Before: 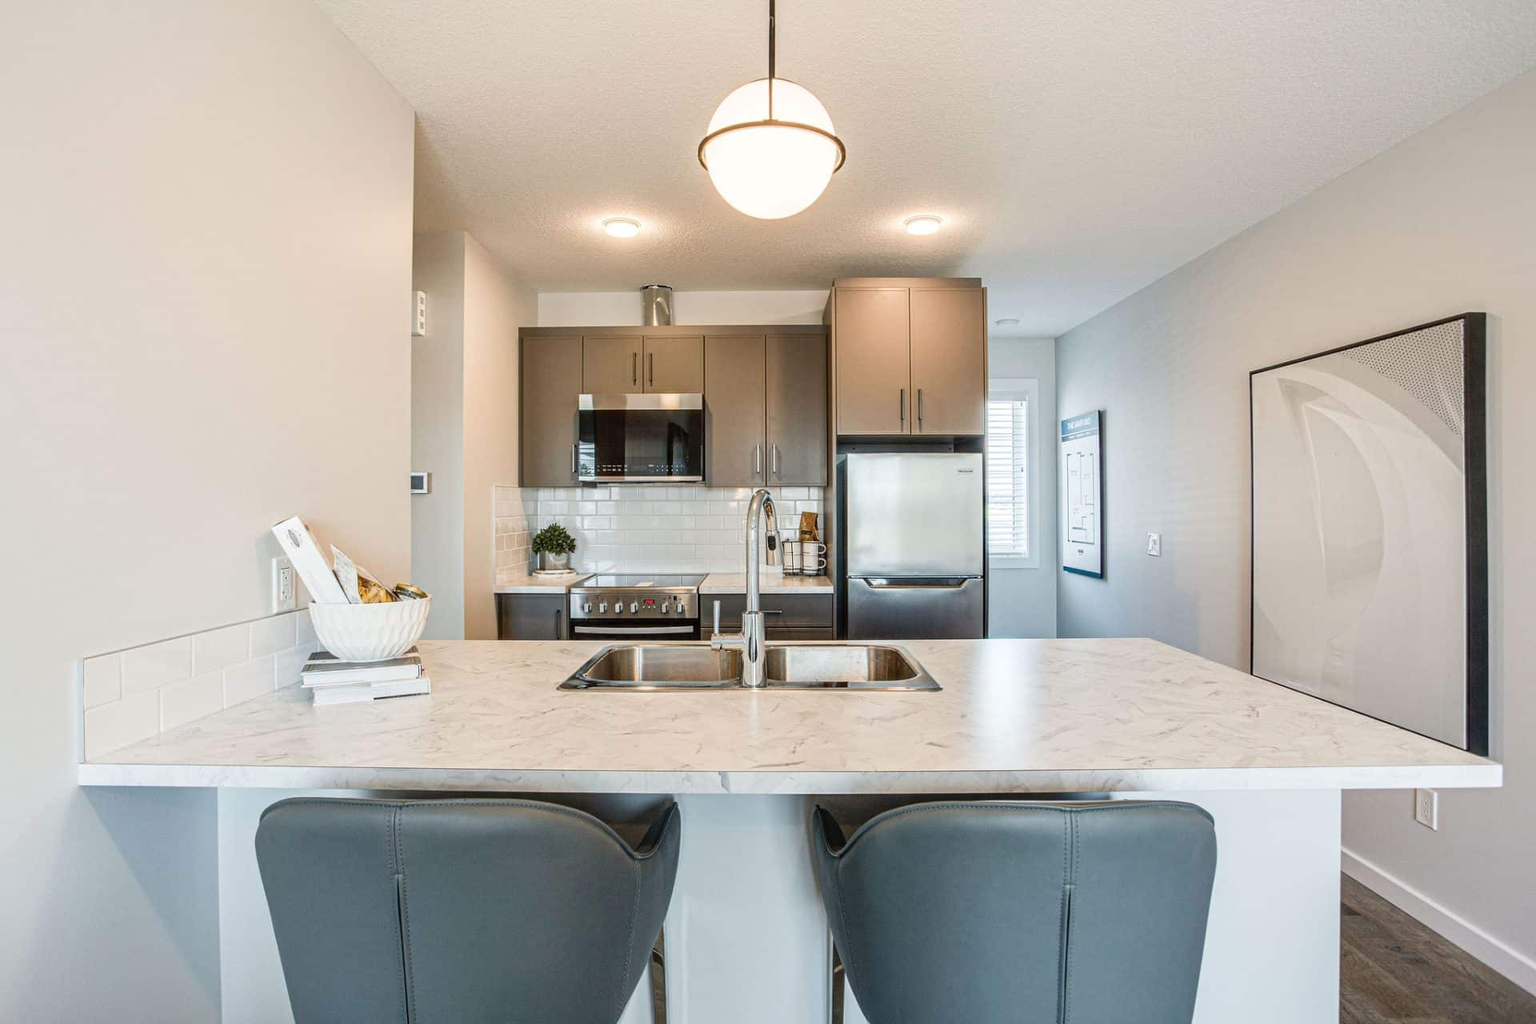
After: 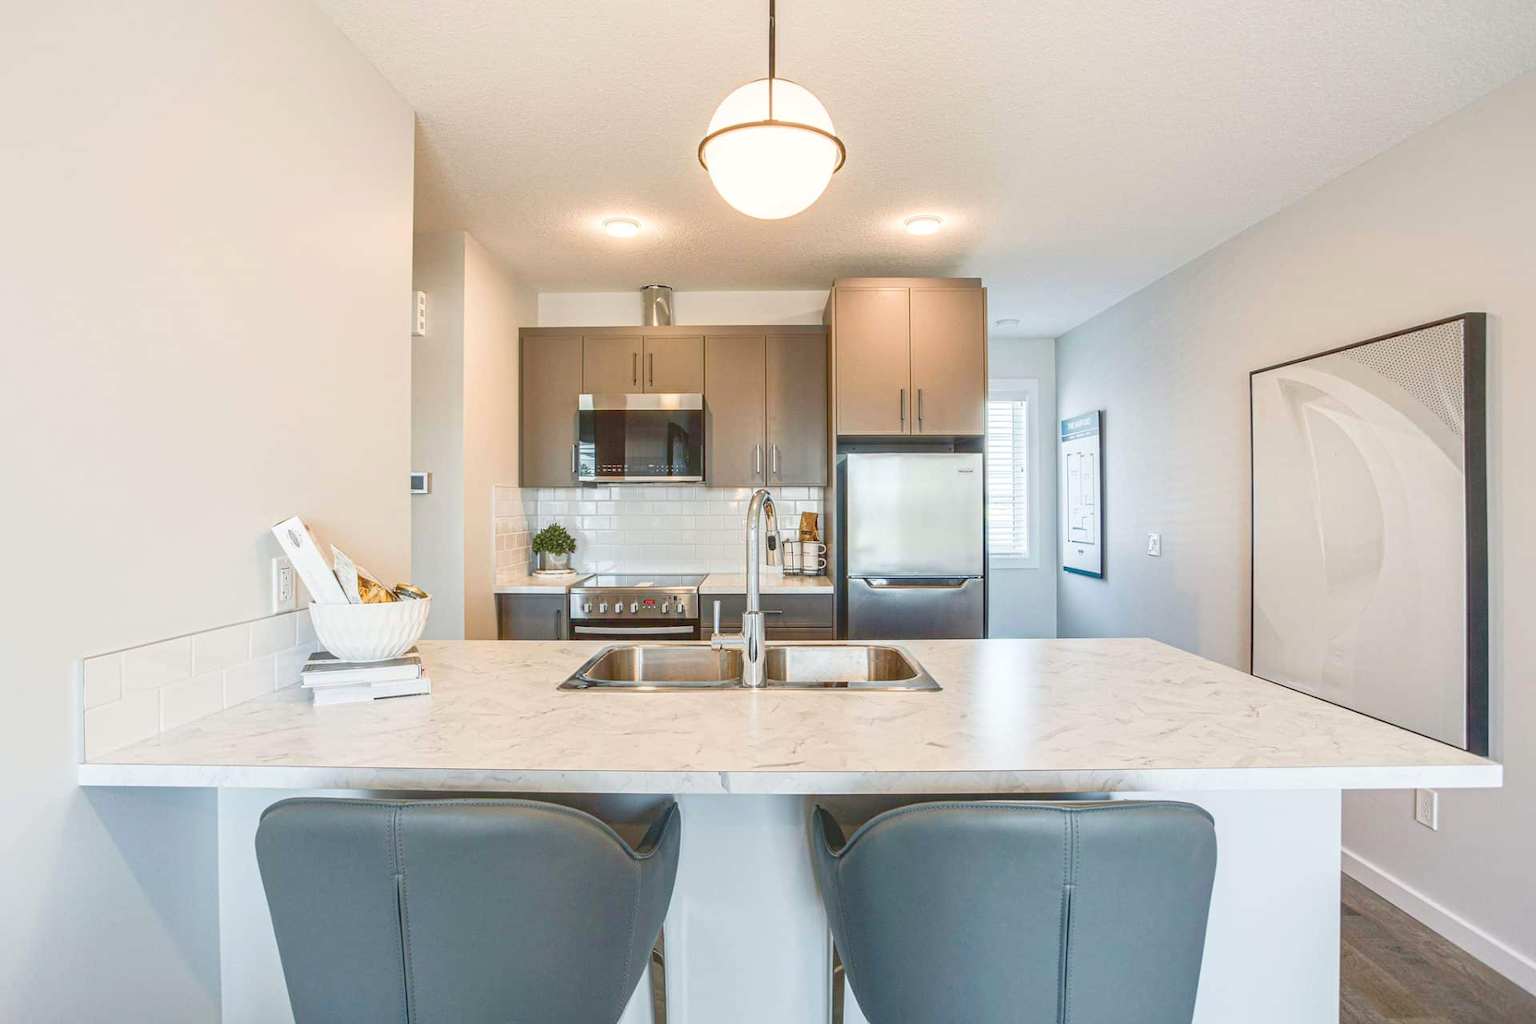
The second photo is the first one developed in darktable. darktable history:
tone curve: curves: ch0 [(0, 0) (0.003, 0.144) (0.011, 0.149) (0.025, 0.159) (0.044, 0.183) (0.069, 0.207) (0.1, 0.236) (0.136, 0.269) (0.177, 0.303) (0.224, 0.339) (0.277, 0.38) (0.335, 0.428) (0.399, 0.478) (0.468, 0.539) (0.543, 0.604) (0.623, 0.679) (0.709, 0.755) (0.801, 0.836) (0.898, 0.918) (1, 1)]
